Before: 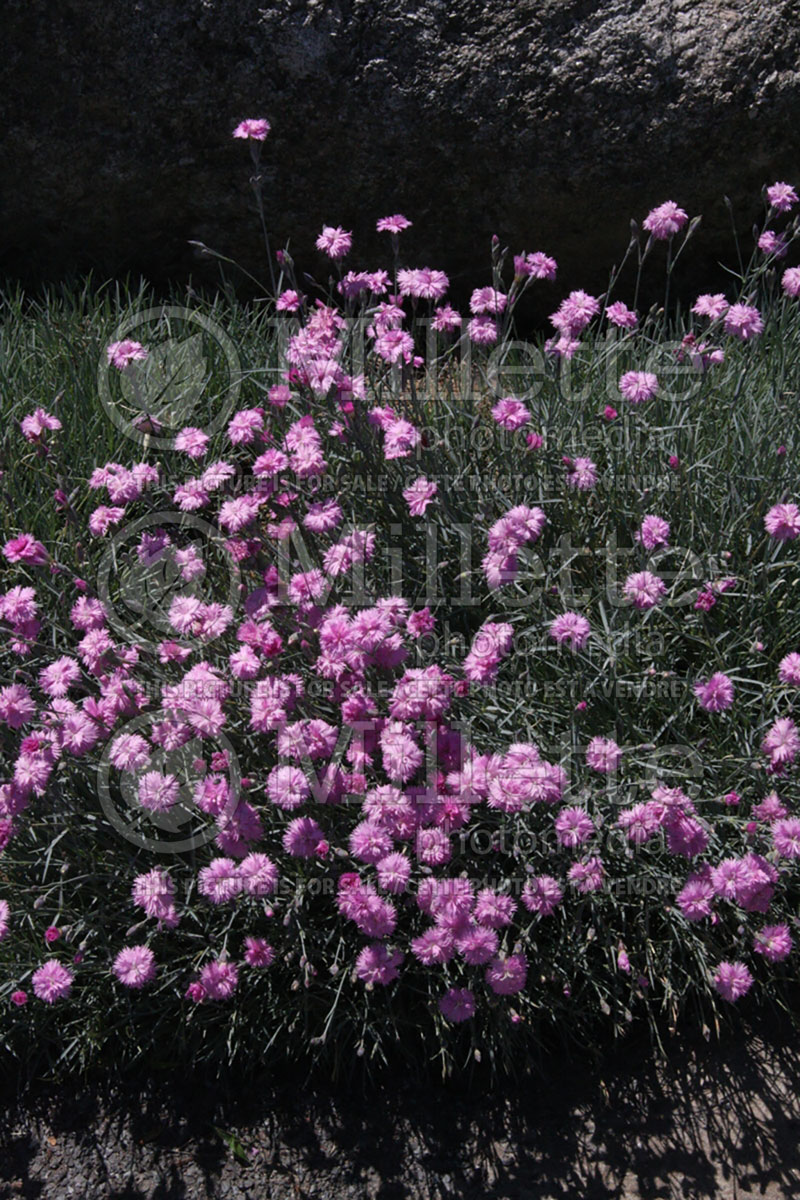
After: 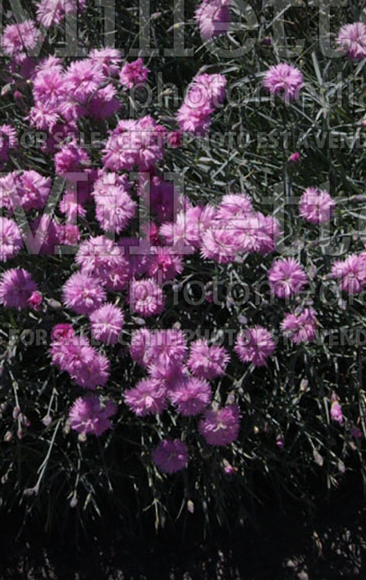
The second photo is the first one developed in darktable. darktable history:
crop: left 35.976%, top 45.819%, right 18.162%, bottom 5.807%
vignetting: fall-off radius 60.92%
